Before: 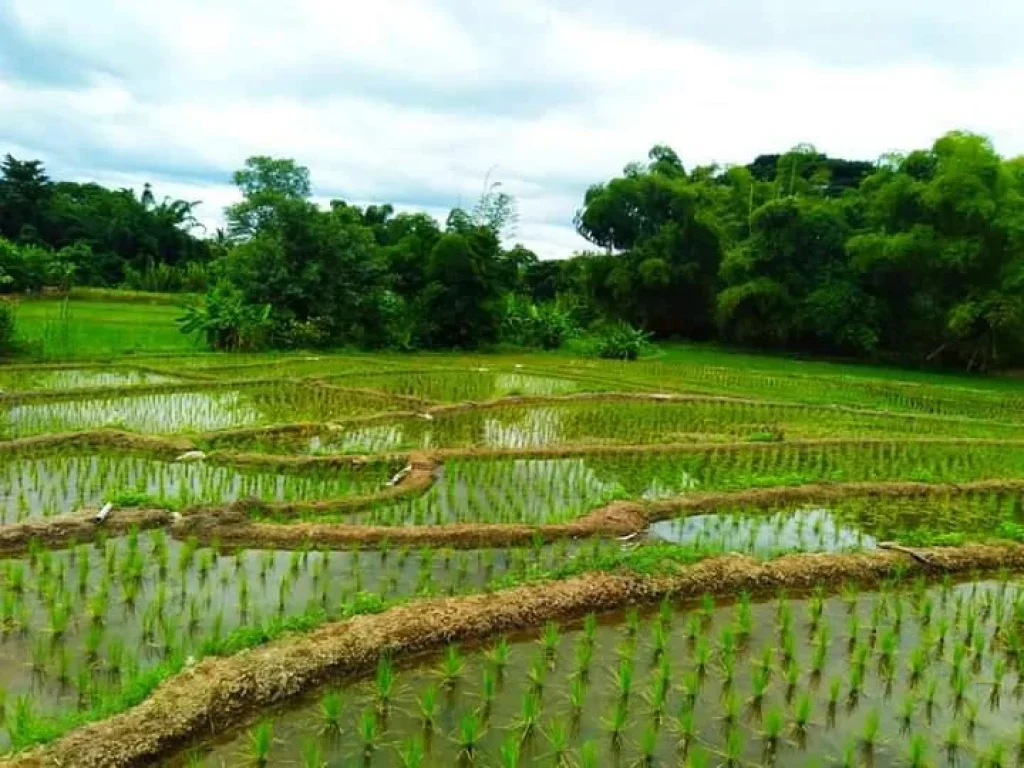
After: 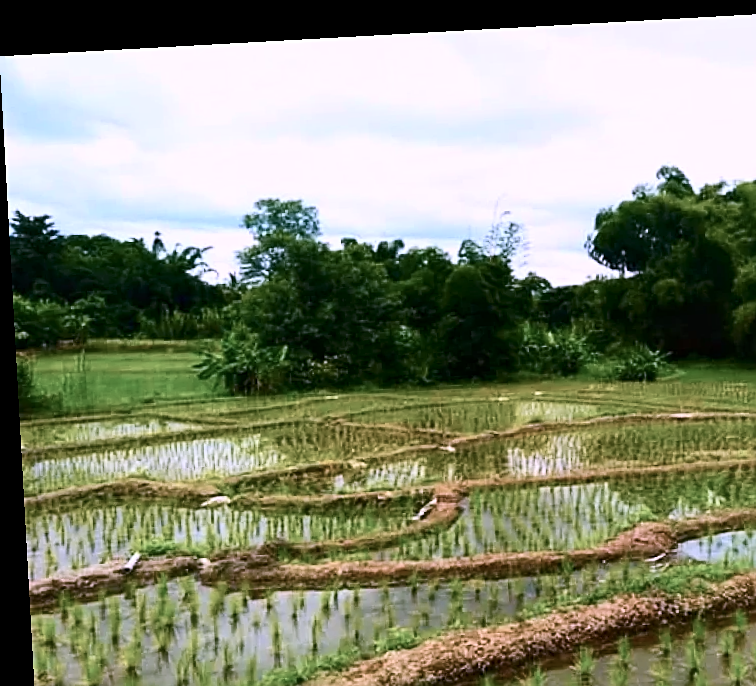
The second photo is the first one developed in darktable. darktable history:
color correction: highlights a* 15.03, highlights b* -25.07
crop: right 28.885%, bottom 16.626%
rotate and perspective: rotation -3.18°, automatic cropping off
sharpen: on, module defaults
contrast brightness saturation: contrast 0.25, saturation -0.31
color balance rgb: perceptual saturation grading › global saturation 25%, global vibrance 10%
